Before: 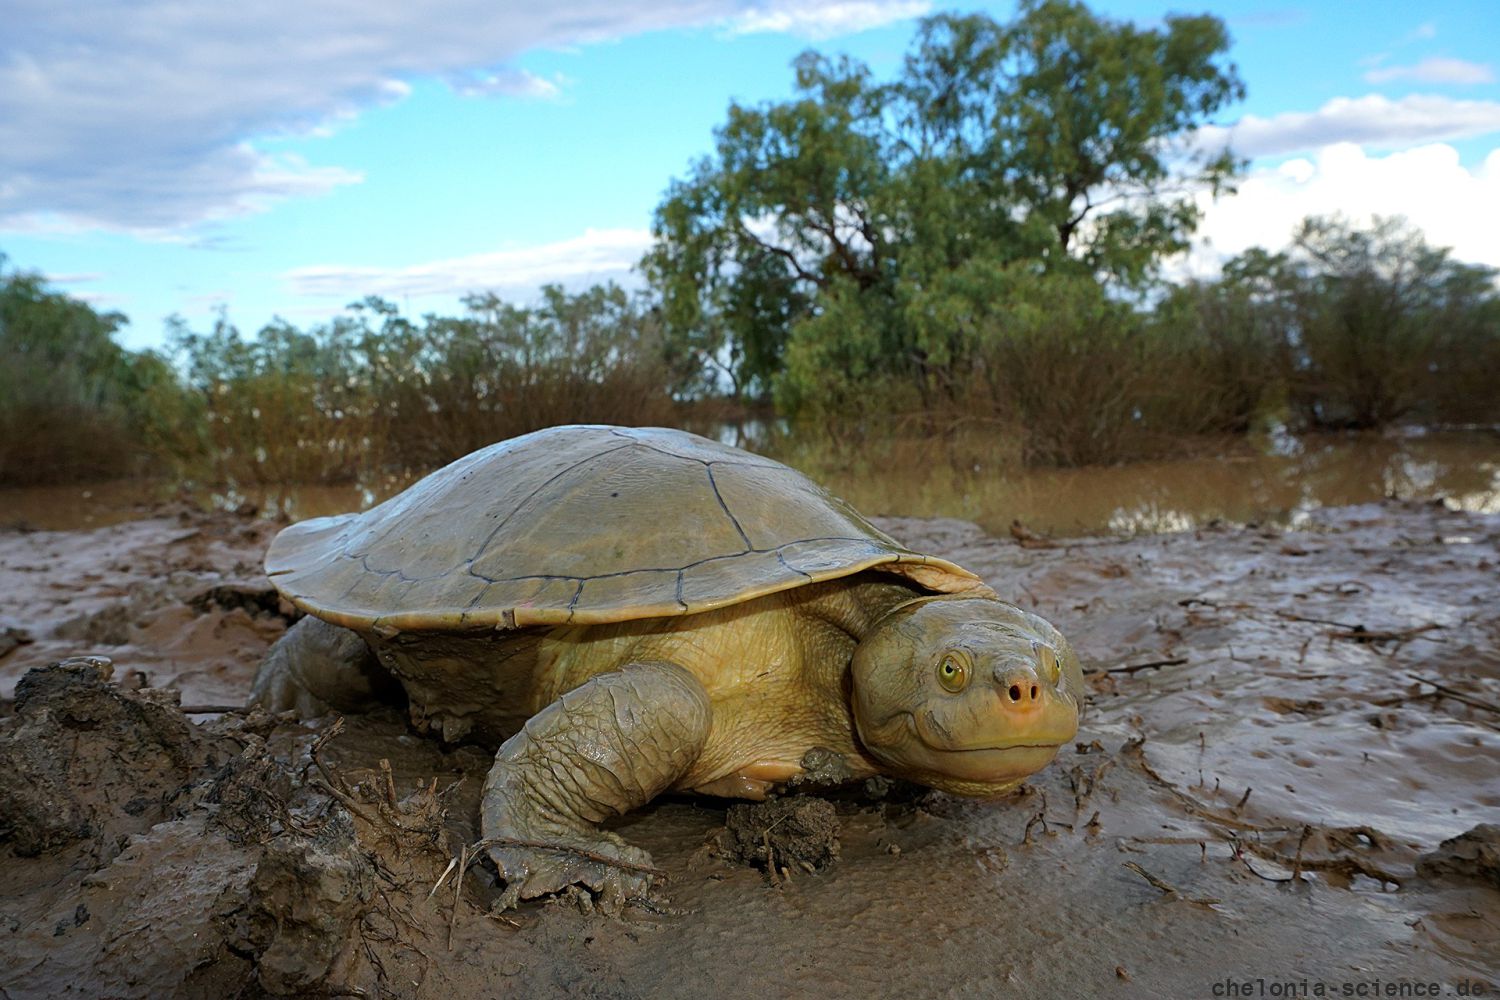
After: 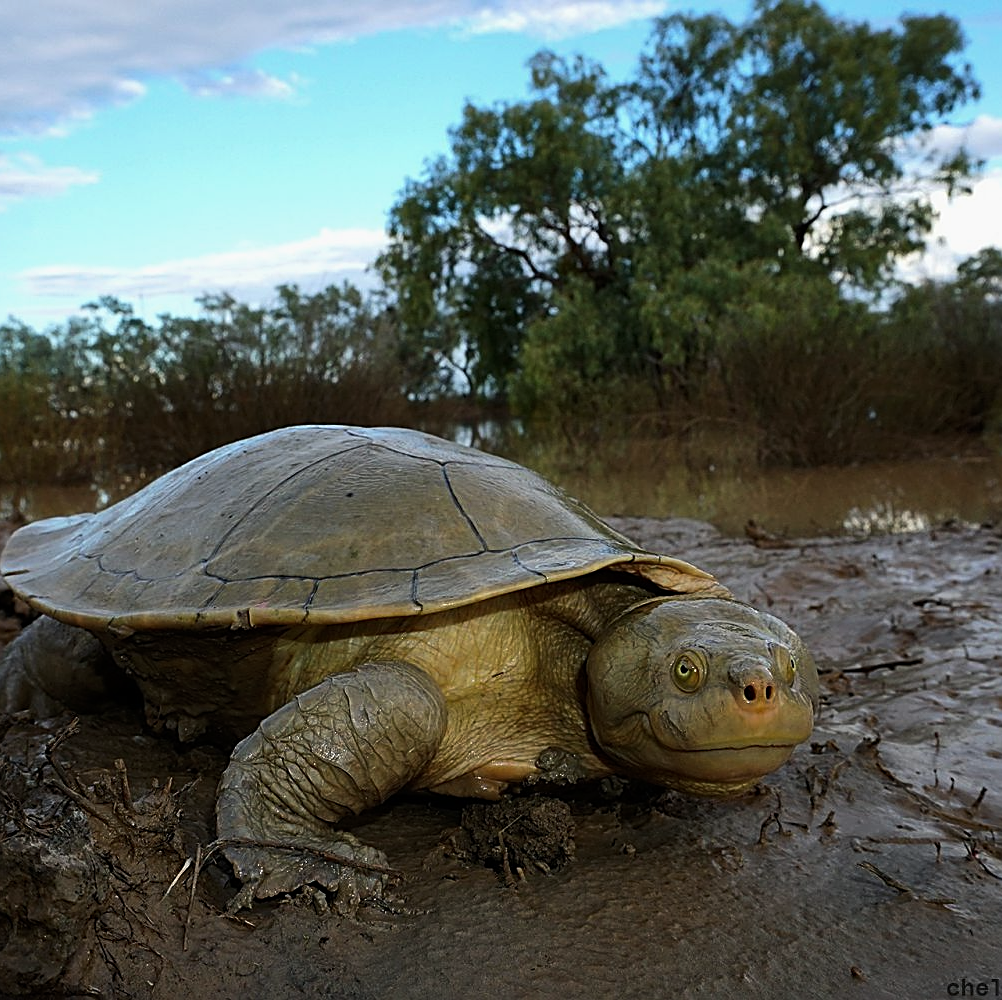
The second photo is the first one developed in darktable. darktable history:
exposure: black level correction 0, exposure -0.721 EV, compensate highlight preservation false
sharpen: on, module defaults
tone equalizer: -8 EV -0.75 EV, -7 EV -0.7 EV, -6 EV -0.6 EV, -5 EV -0.4 EV, -3 EV 0.4 EV, -2 EV 0.6 EV, -1 EV 0.7 EV, +0 EV 0.75 EV, edges refinement/feathering 500, mask exposure compensation -1.57 EV, preserve details no
crop and rotate: left 17.732%, right 15.423%
